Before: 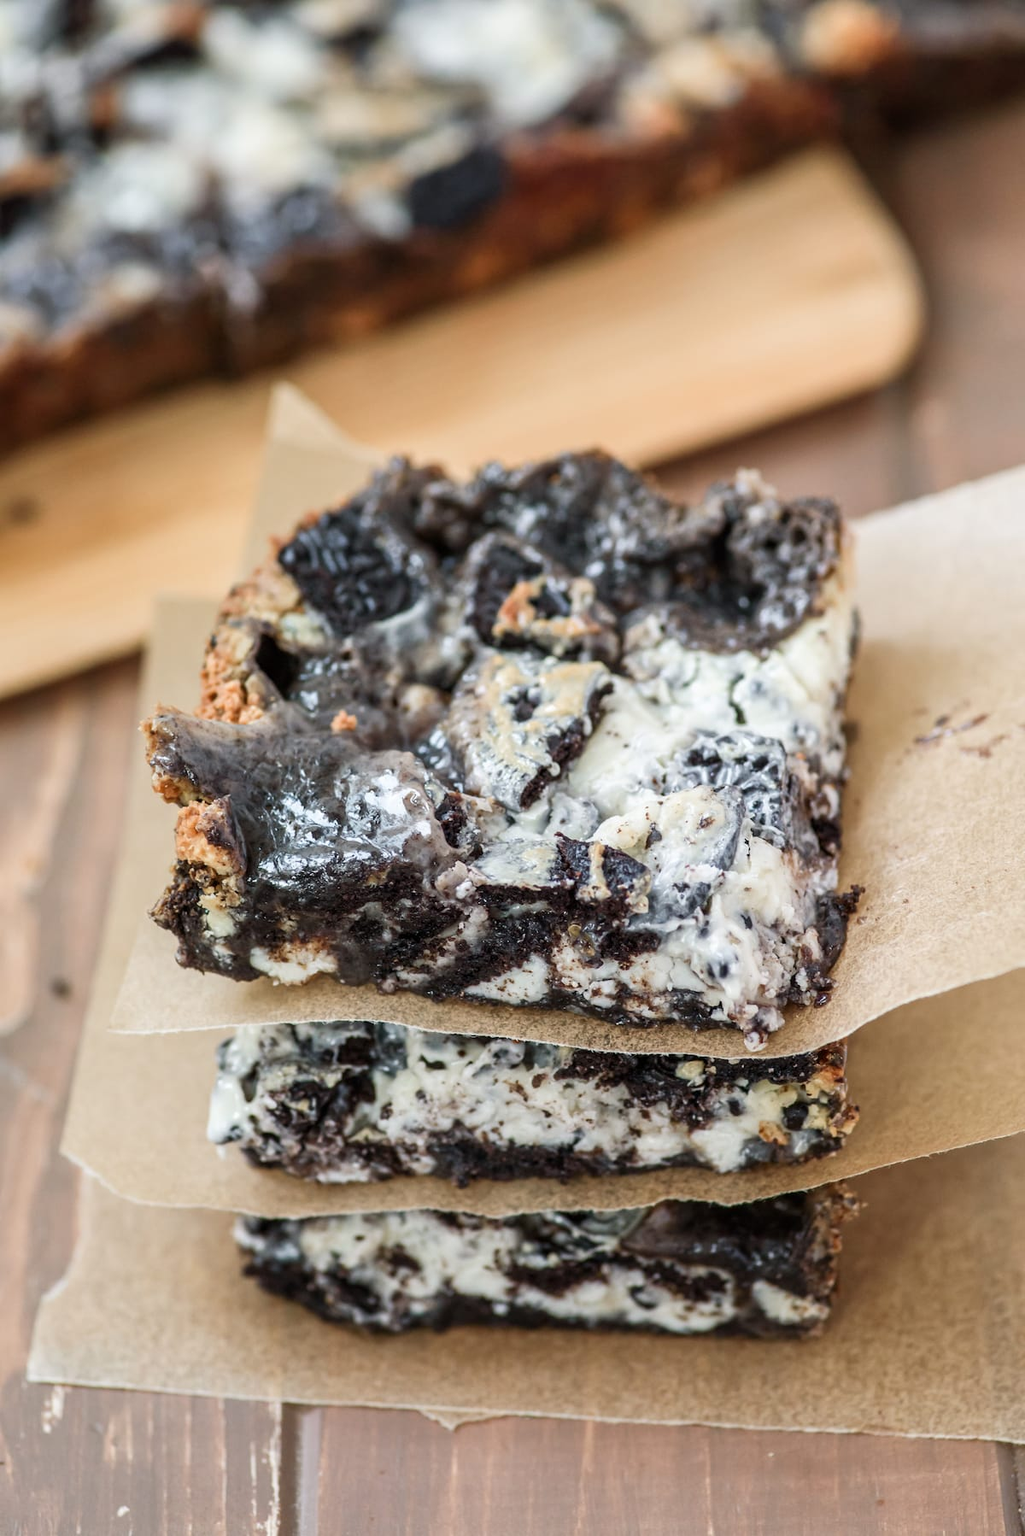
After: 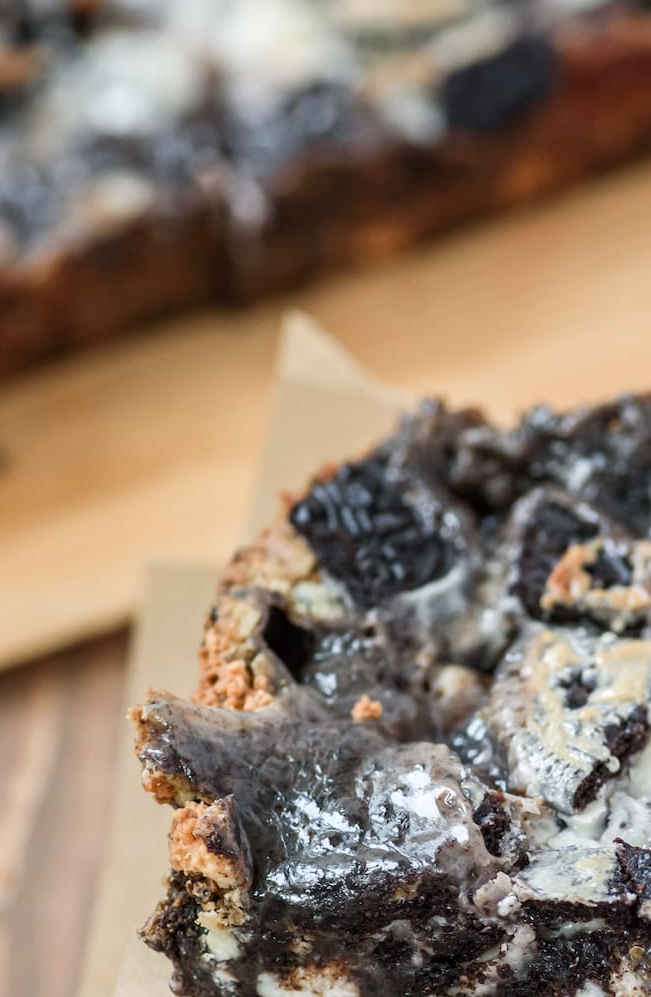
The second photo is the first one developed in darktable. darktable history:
crop and rotate: left 3.047%, top 7.583%, right 42.651%, bottom 36.955%
